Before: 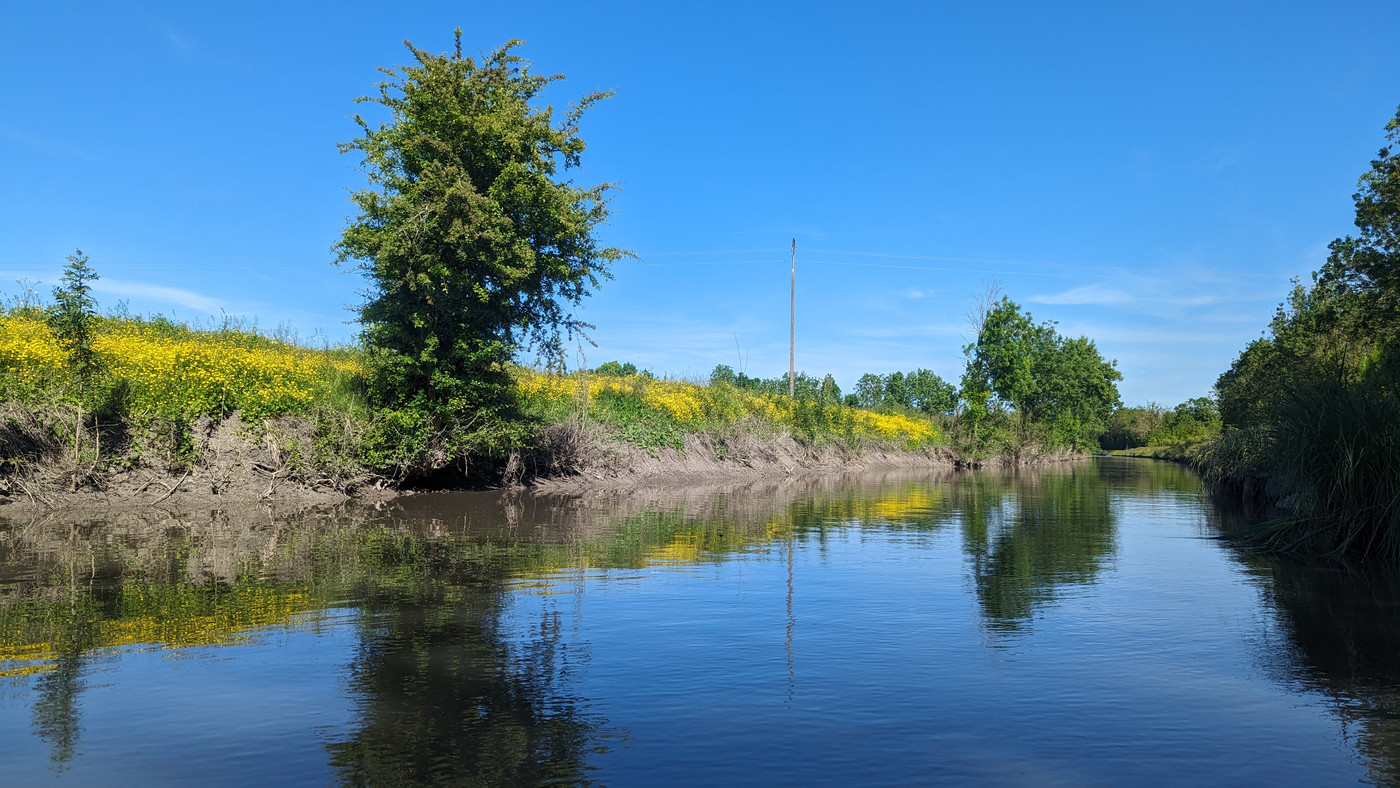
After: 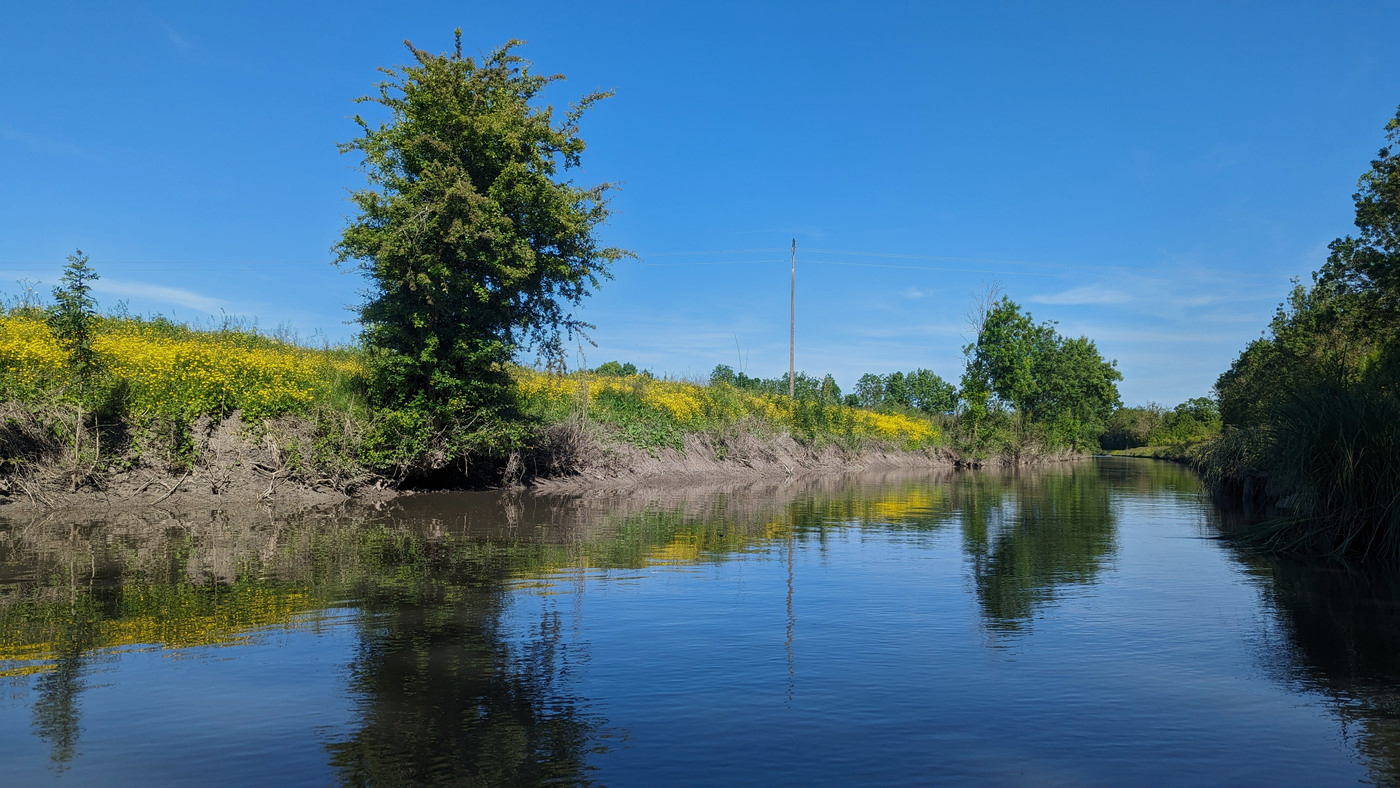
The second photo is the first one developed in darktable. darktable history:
exposure: exposure -0.361 EV, compensate highlight preservation false
